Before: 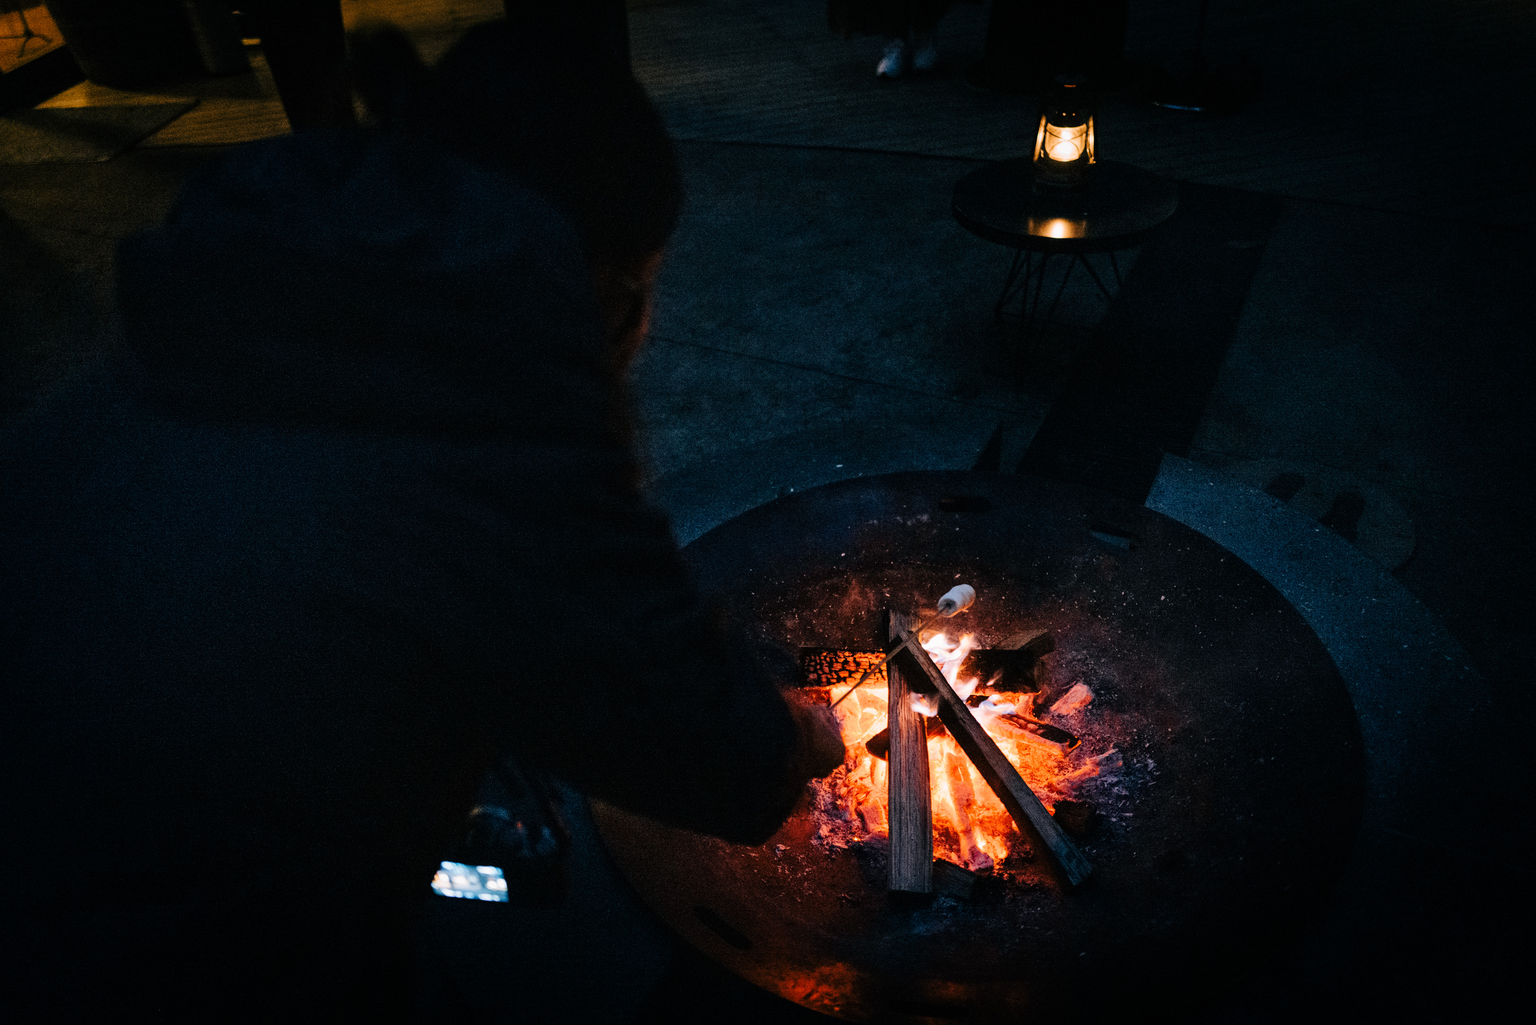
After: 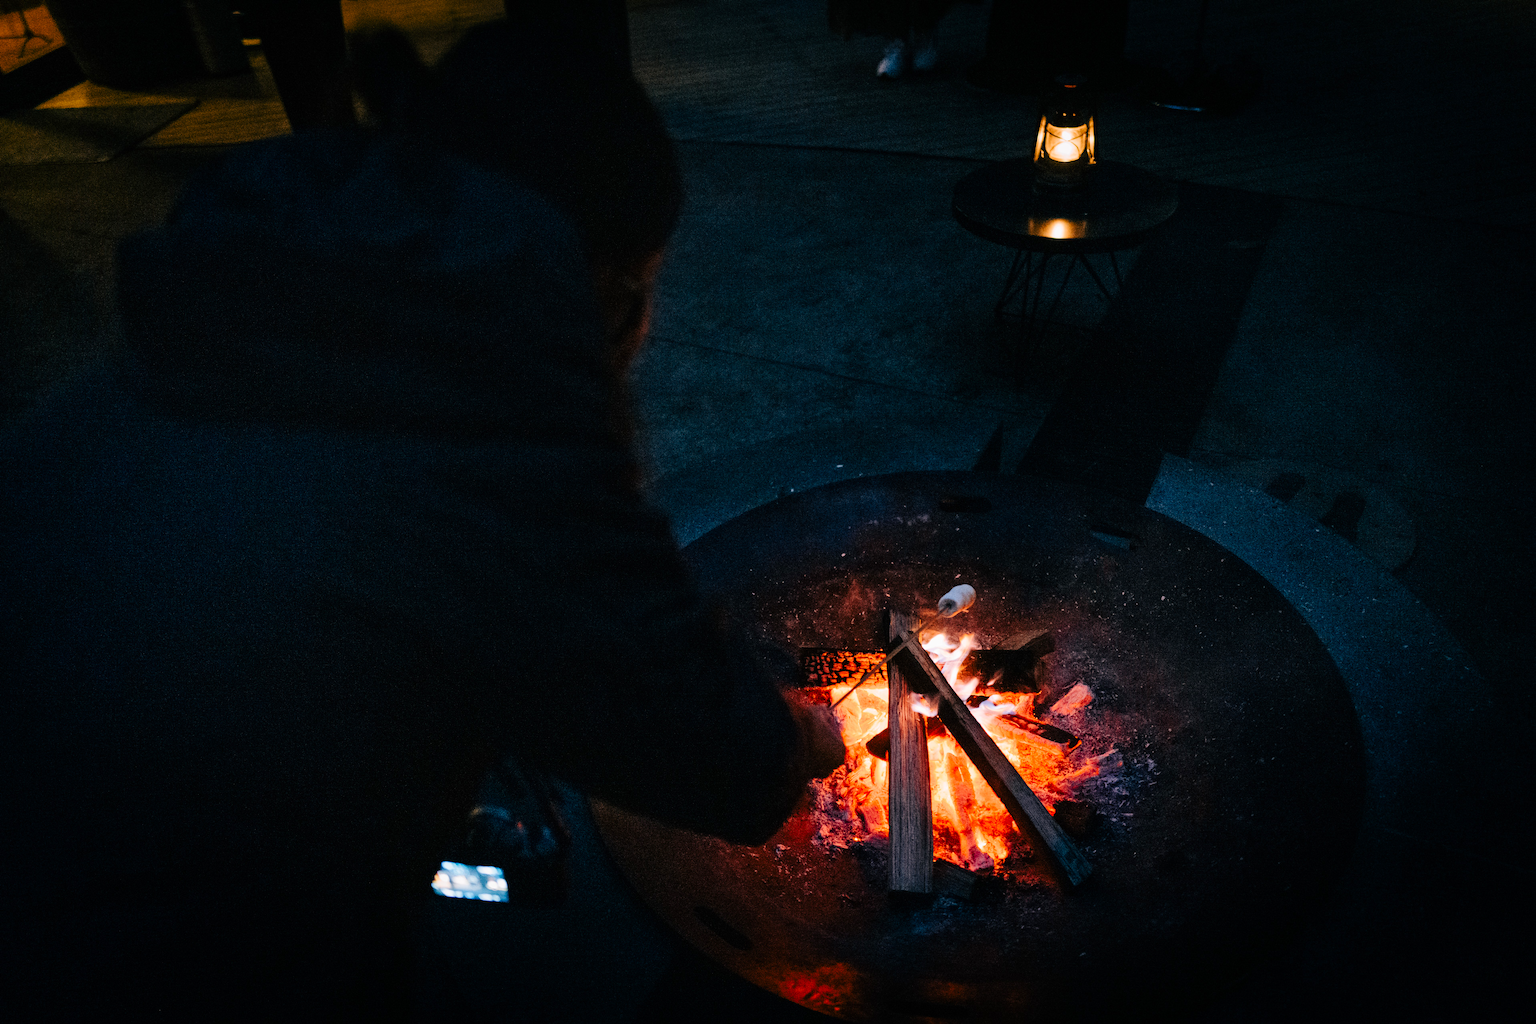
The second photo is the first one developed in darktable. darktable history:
contrast brightness saturation: contrast 0.041, saturation 0.158
